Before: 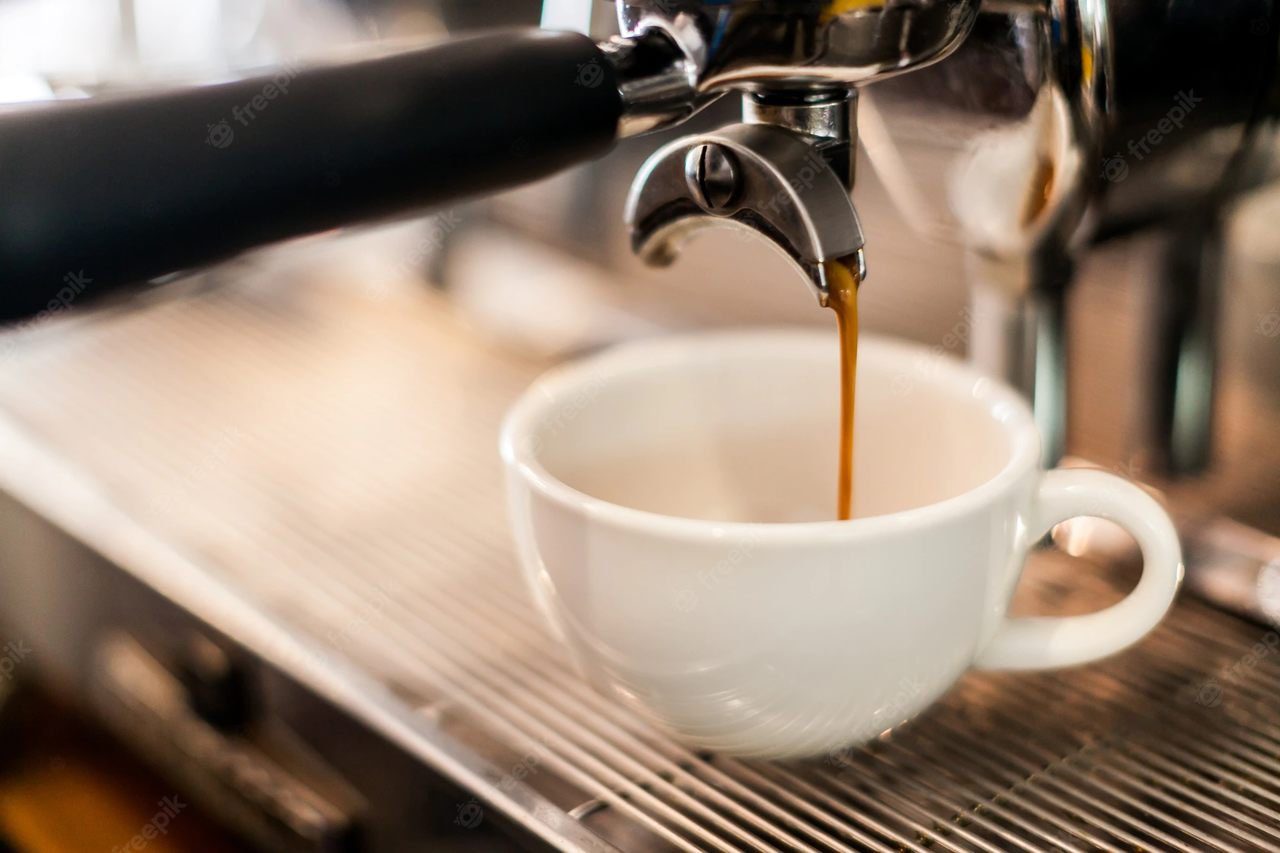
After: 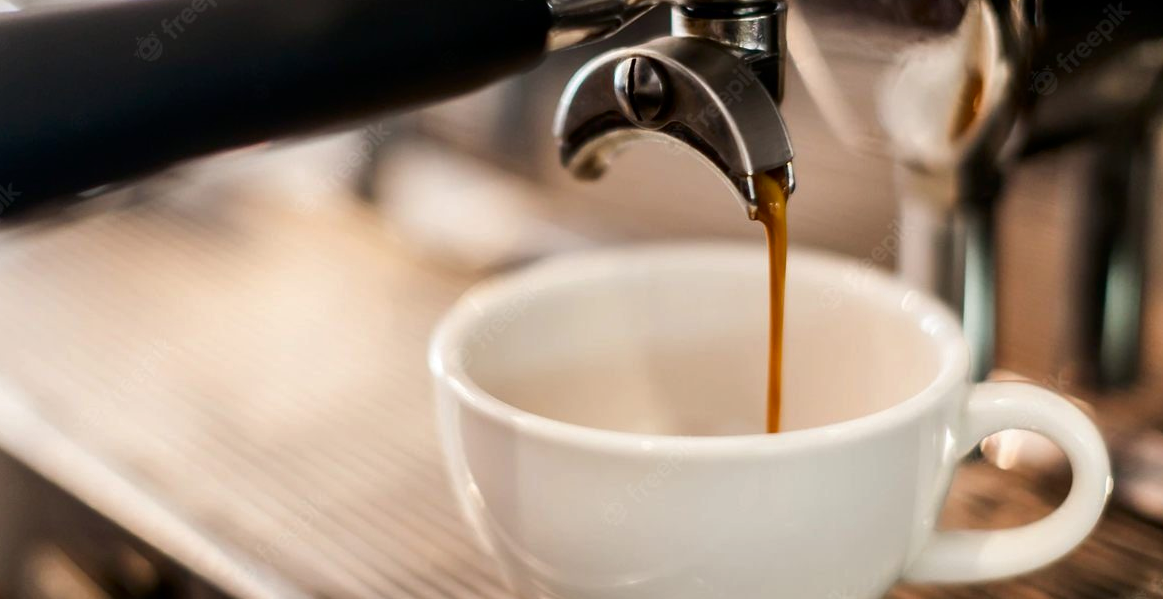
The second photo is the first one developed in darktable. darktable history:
local contrast: mode bilateral grid, contrast 20, coarseness 50, detail 102%, midtone range 0.2
crop: left 5.596%, top 10.314%, right 3.534%, bottom 19.395%
contrast brightness saturation: brightness -0.09
